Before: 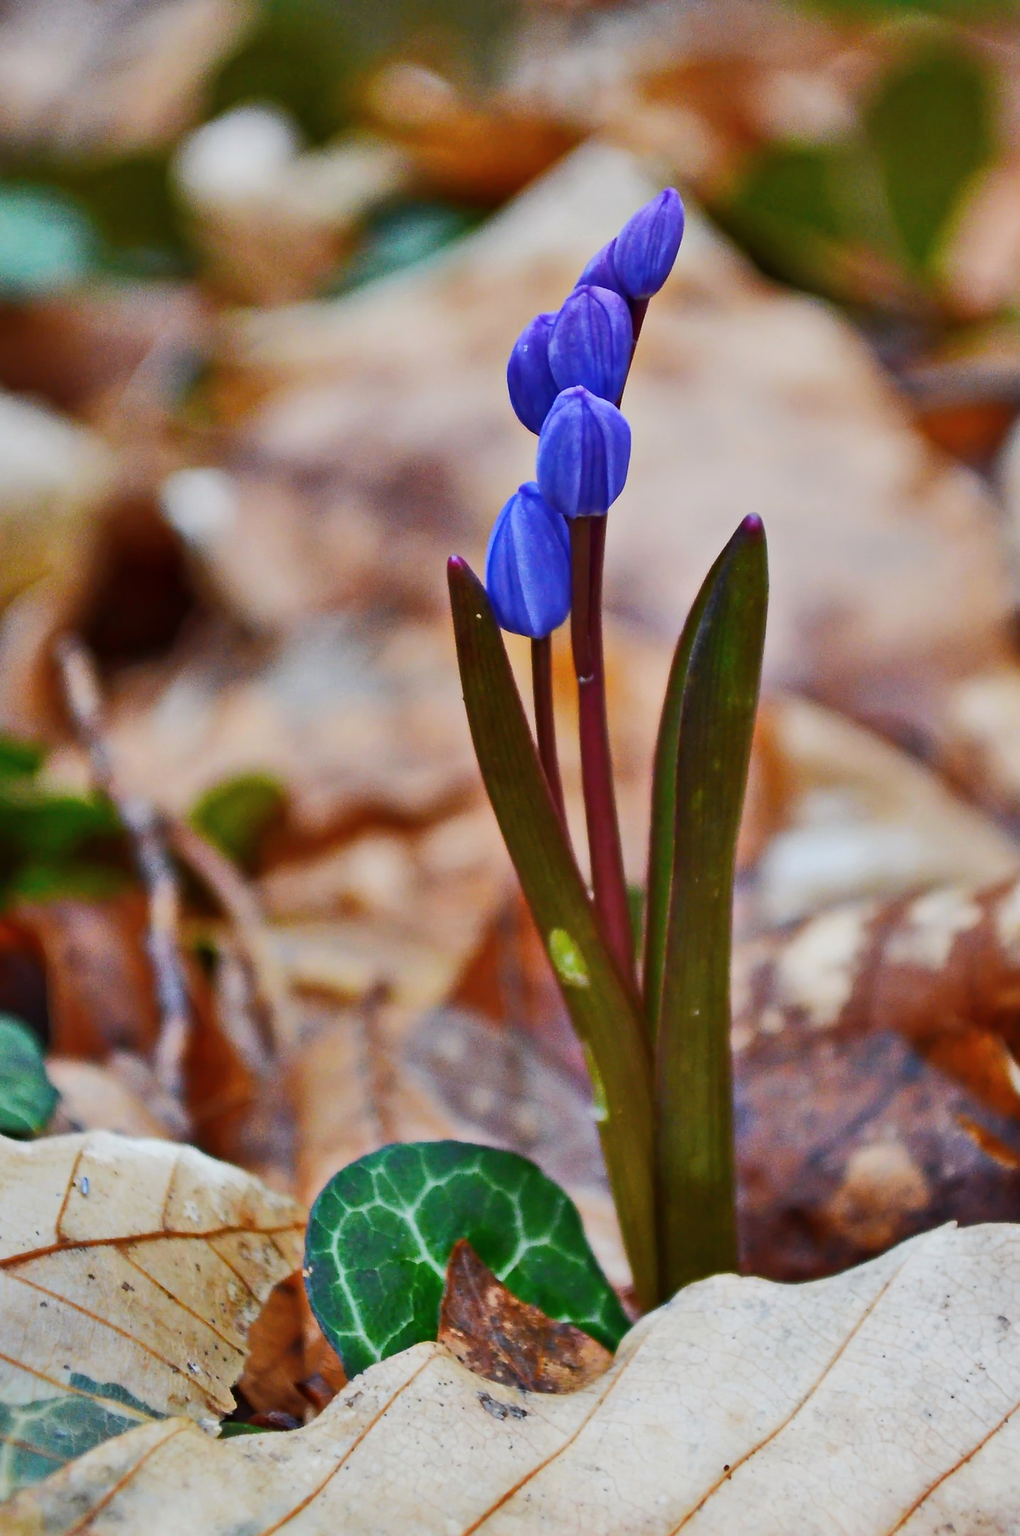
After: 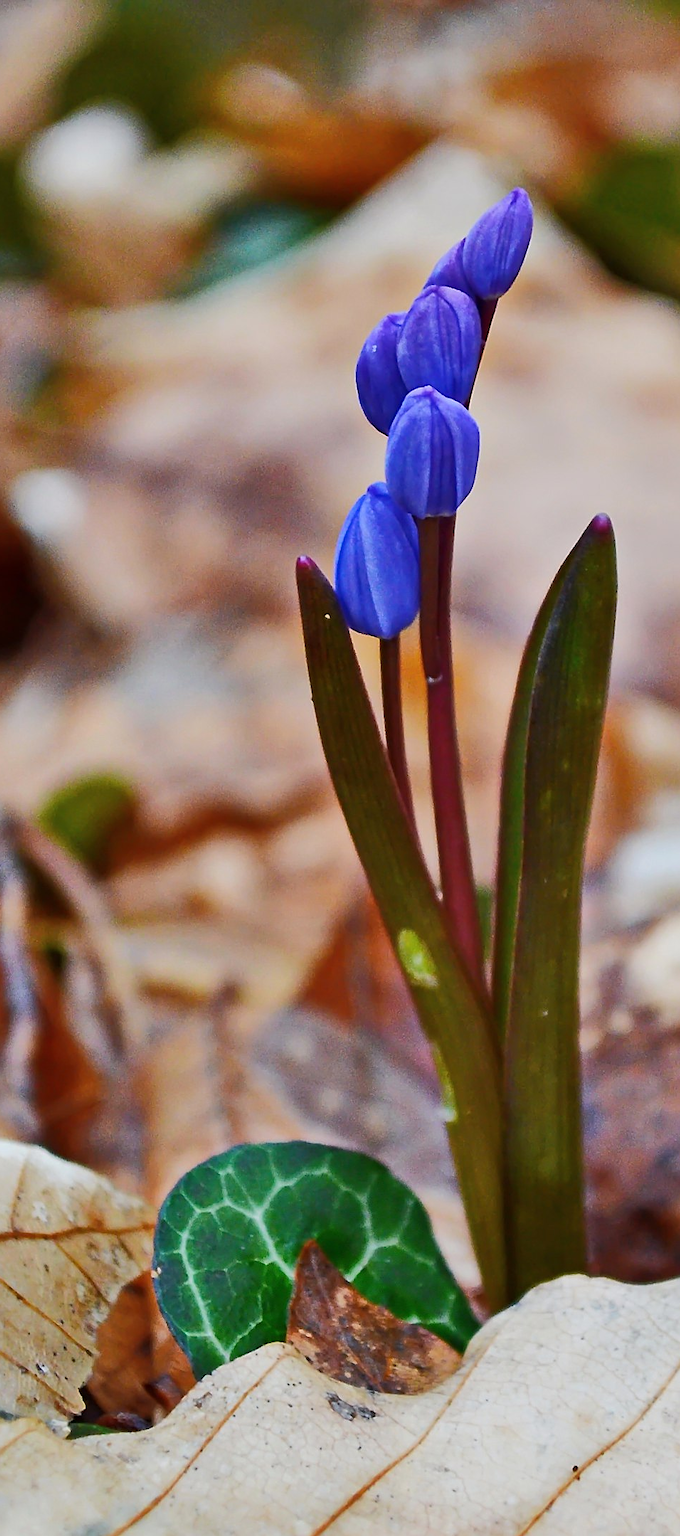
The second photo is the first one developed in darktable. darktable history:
sharpen: on, module defaults
crop and rotate: left 14.977%, right 18.24%
